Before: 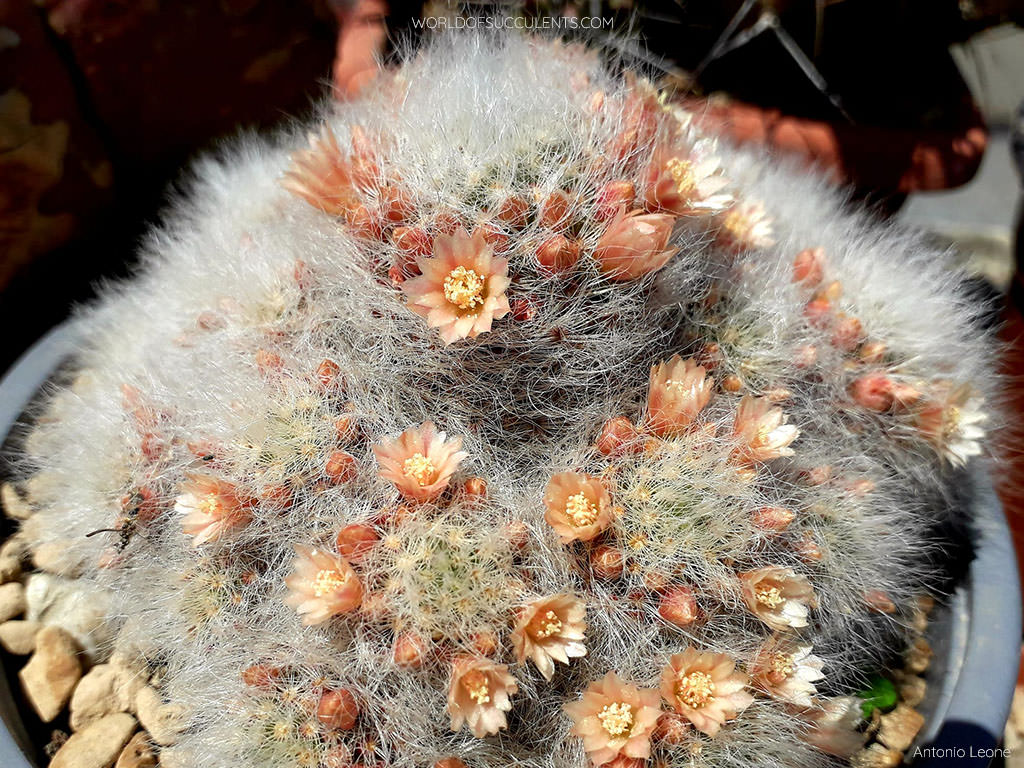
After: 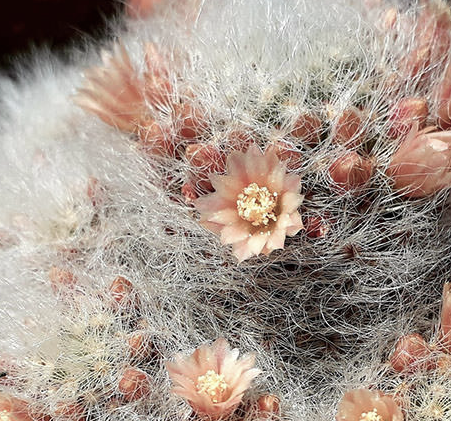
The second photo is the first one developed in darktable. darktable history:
crop: left 20.248%, top 10.86%, right 35.675%, bottom 34.321%
color balance: input saturation 100.43%, contrast fulcrum 14.22%, output saturation 70.41%
